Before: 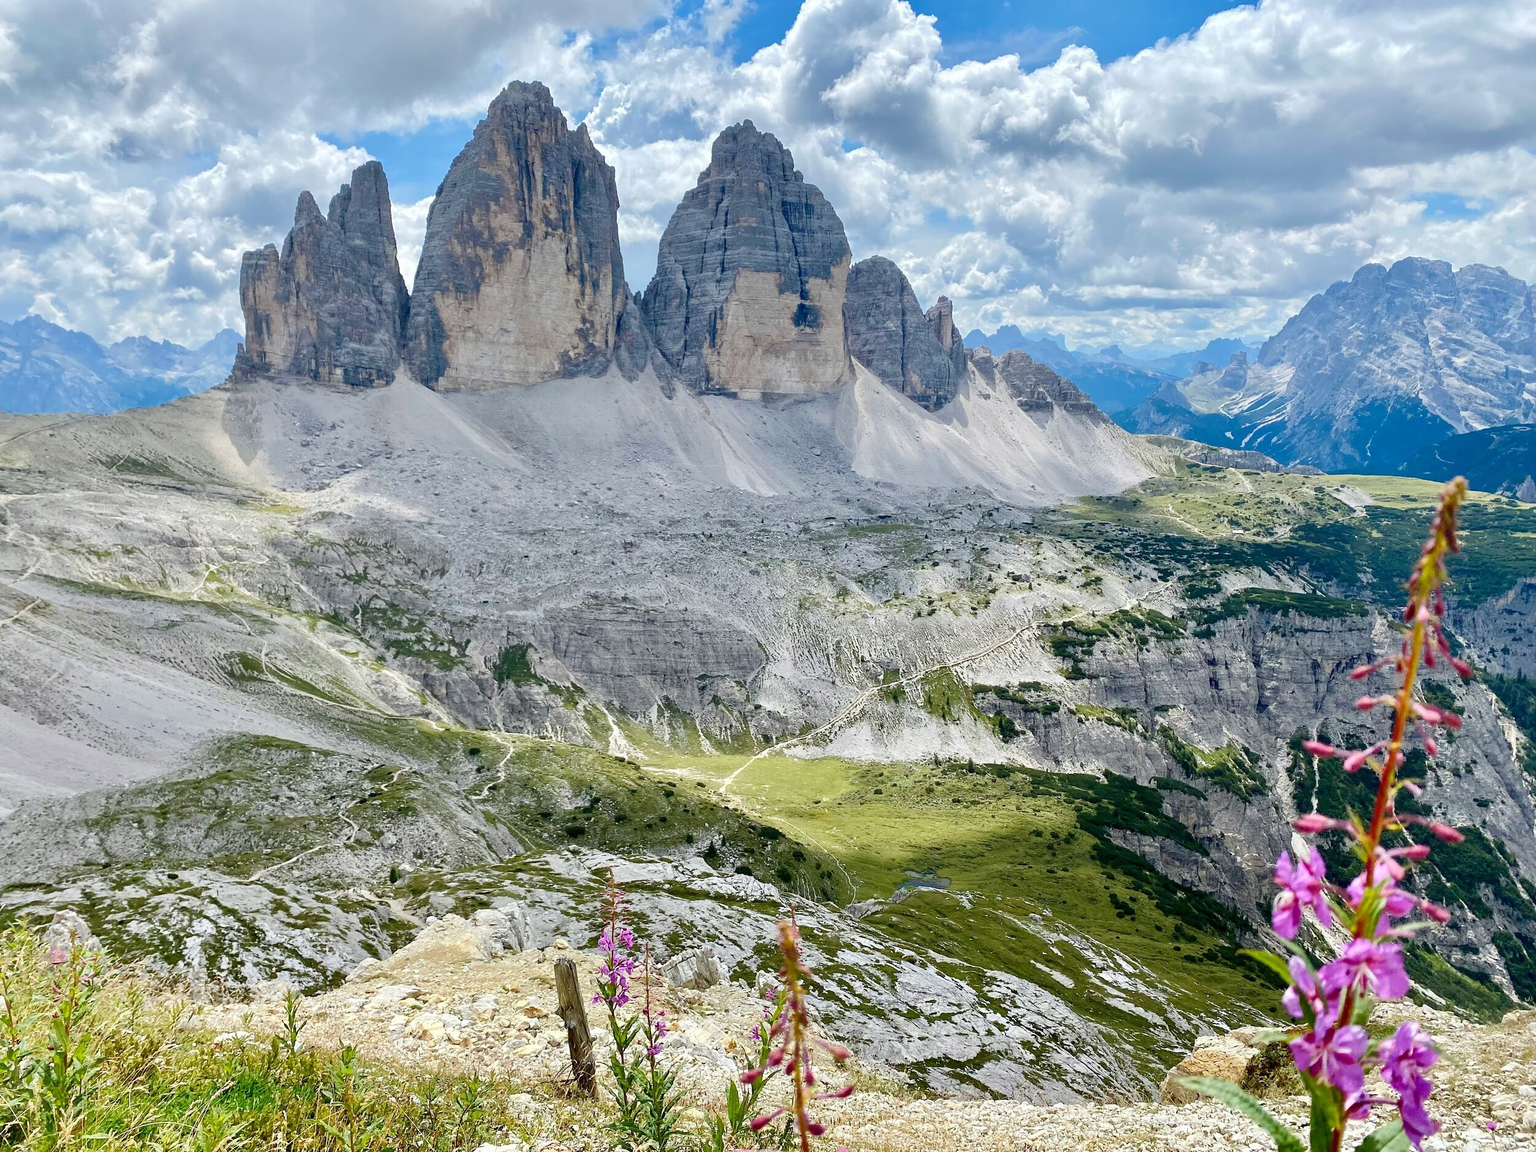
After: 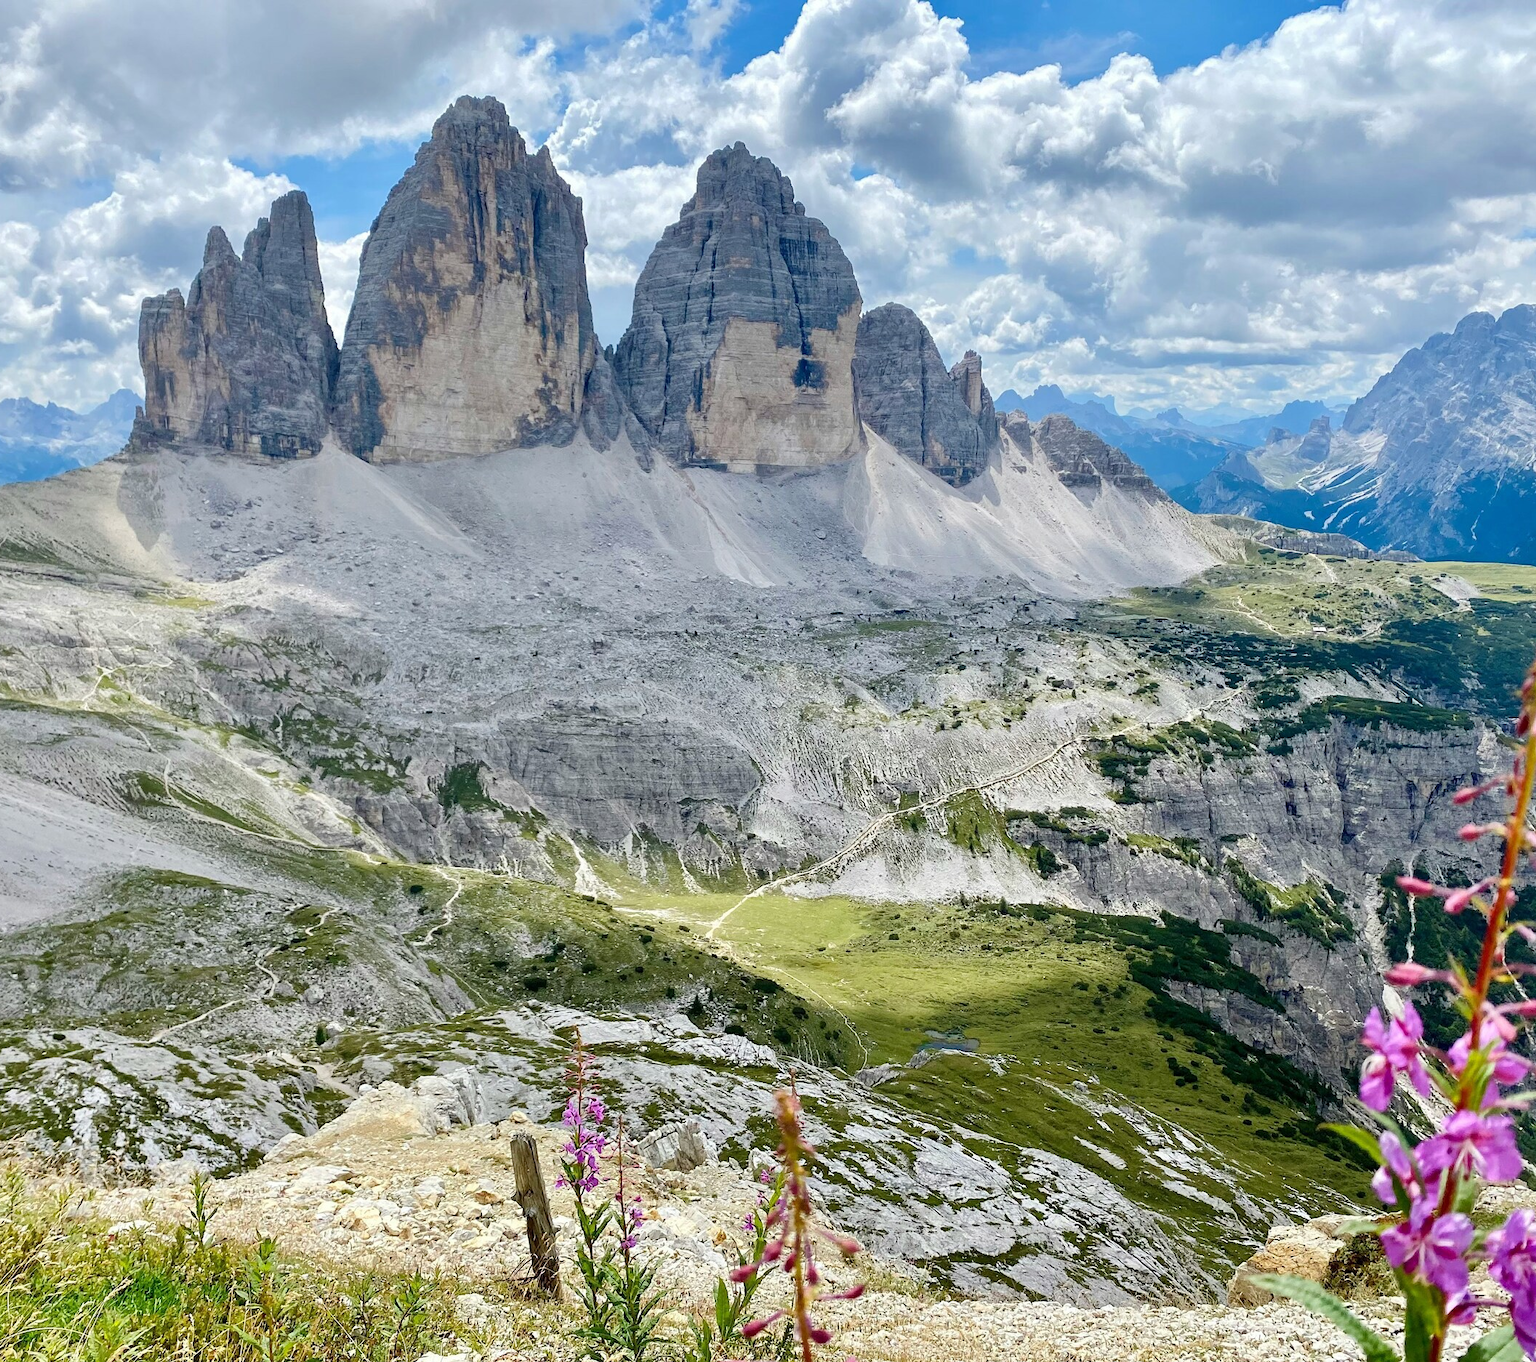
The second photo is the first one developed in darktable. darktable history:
crop: left 8.026%, right 7.448%
